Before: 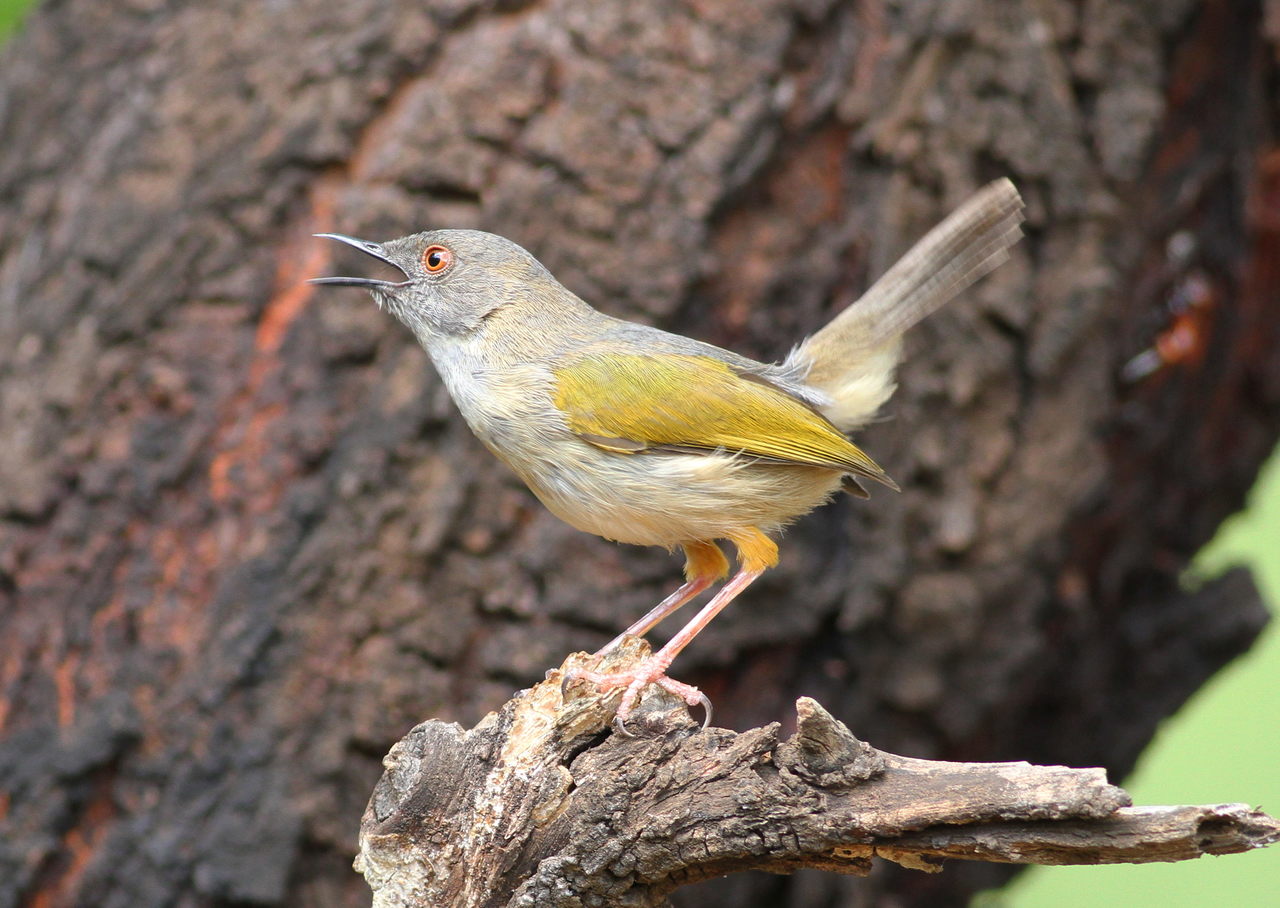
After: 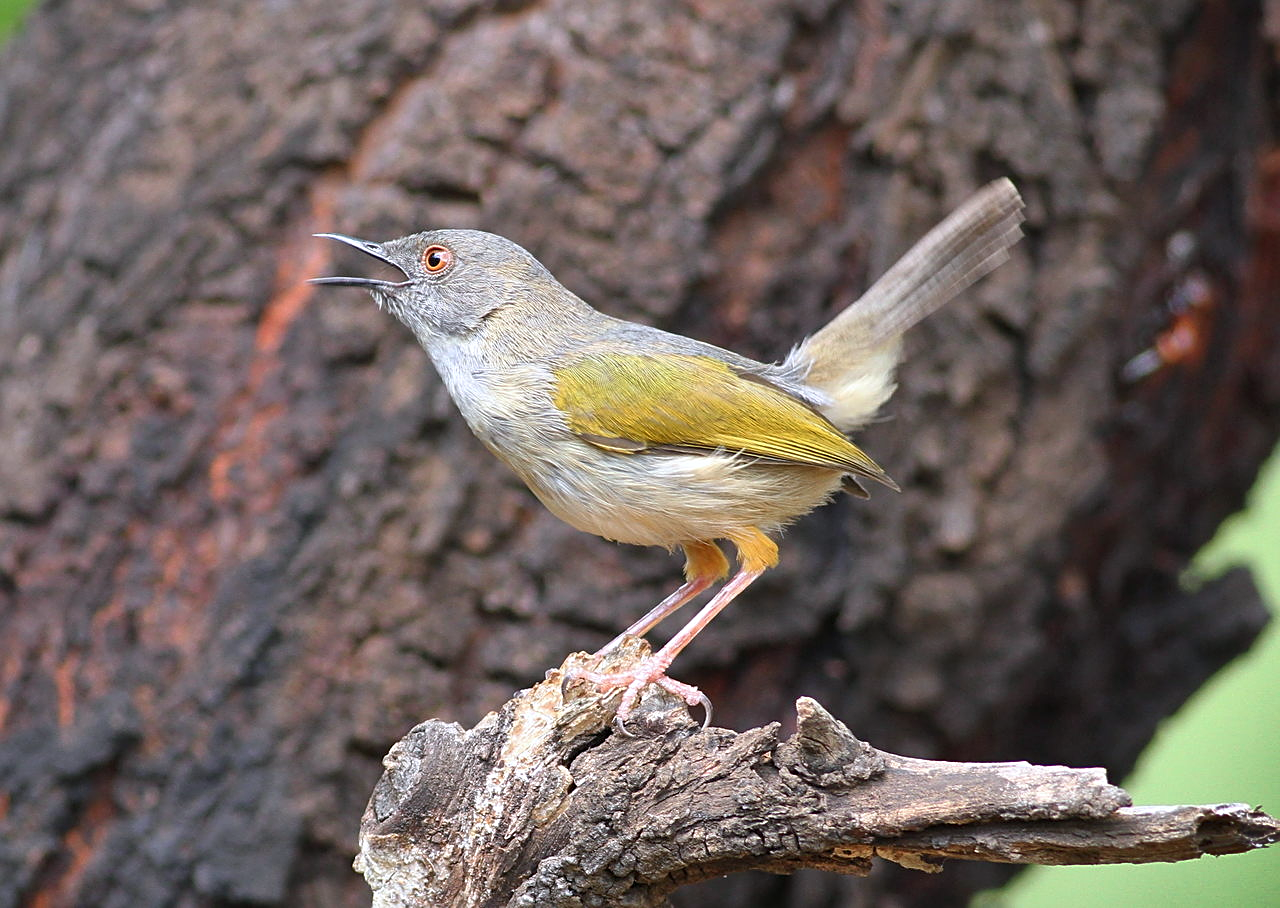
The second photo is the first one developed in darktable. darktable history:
tone equalizer: on, module defaults
sharpen: on, module defaults
color calibration: illuminant as shot in camera, x 0.358, y 0.373, temperature 4628.91 K
shadows and highlights: shadows 20.91, highlights -82.73, soften with gaussian
